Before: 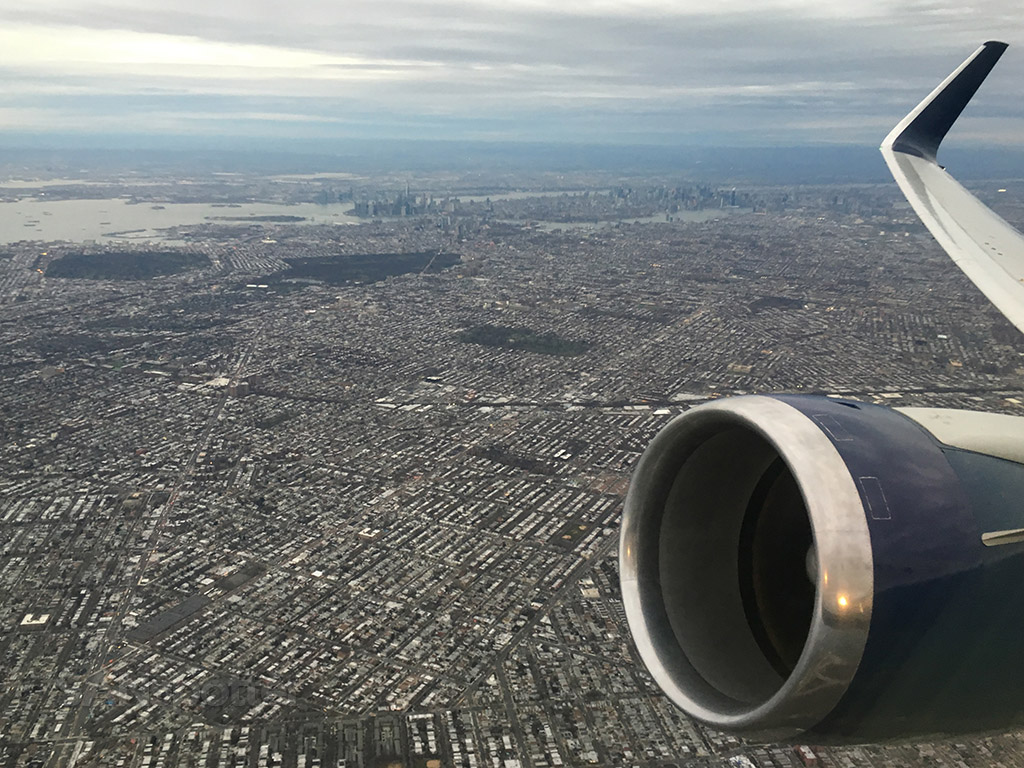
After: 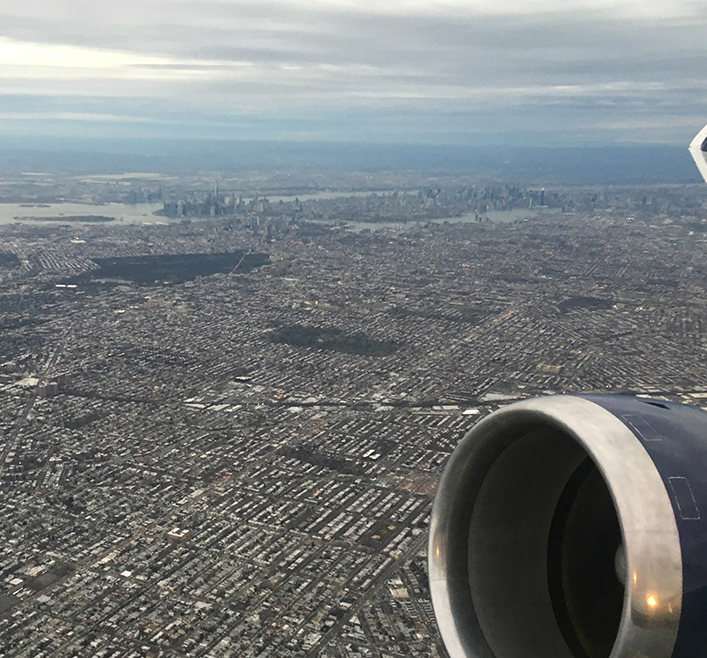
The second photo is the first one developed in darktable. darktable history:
crop: left 18.658%, right 12.215%, bottom 14.25%
